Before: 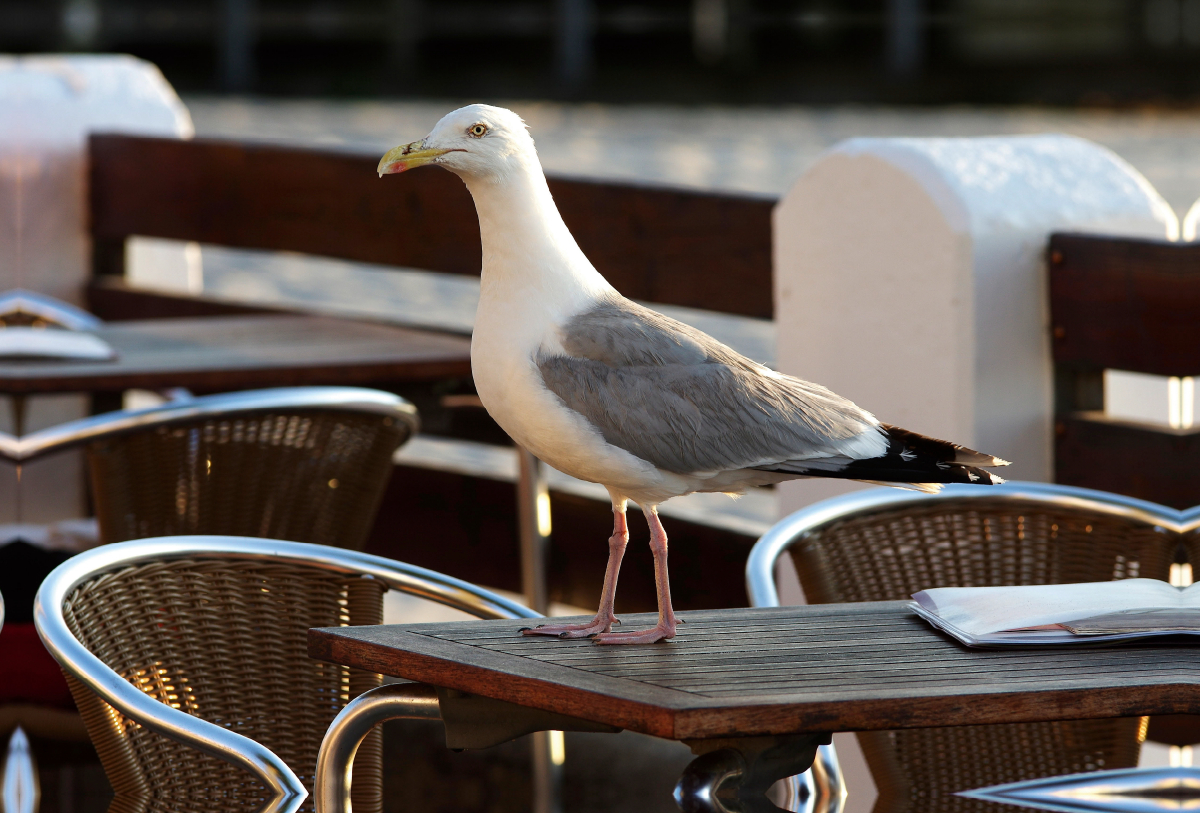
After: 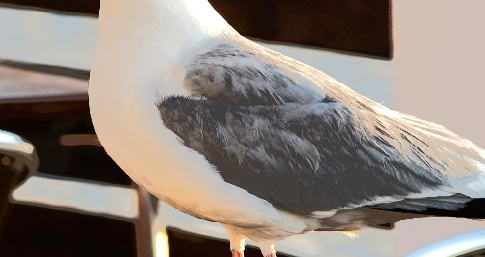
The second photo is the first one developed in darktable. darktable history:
crop: left 31.857%, top 32.165%, right 27.68%, bottom 36.179%
contrast brightness saturation: contrast 0.242, brightness 0.092
tone equalizer: -7 EV -0.638 EV, -6 EV 1 EV, -5 EV -0.464 EV, -4 EV 0.466 EV, -3 EV 0.406 EV, -2 EV 0.153 EV, -1 EV -0.132 EV, +0 EV -0.403 EV, edges refinement/feathering 500, mask exposure compensation -1.57 EV, preserve details no
